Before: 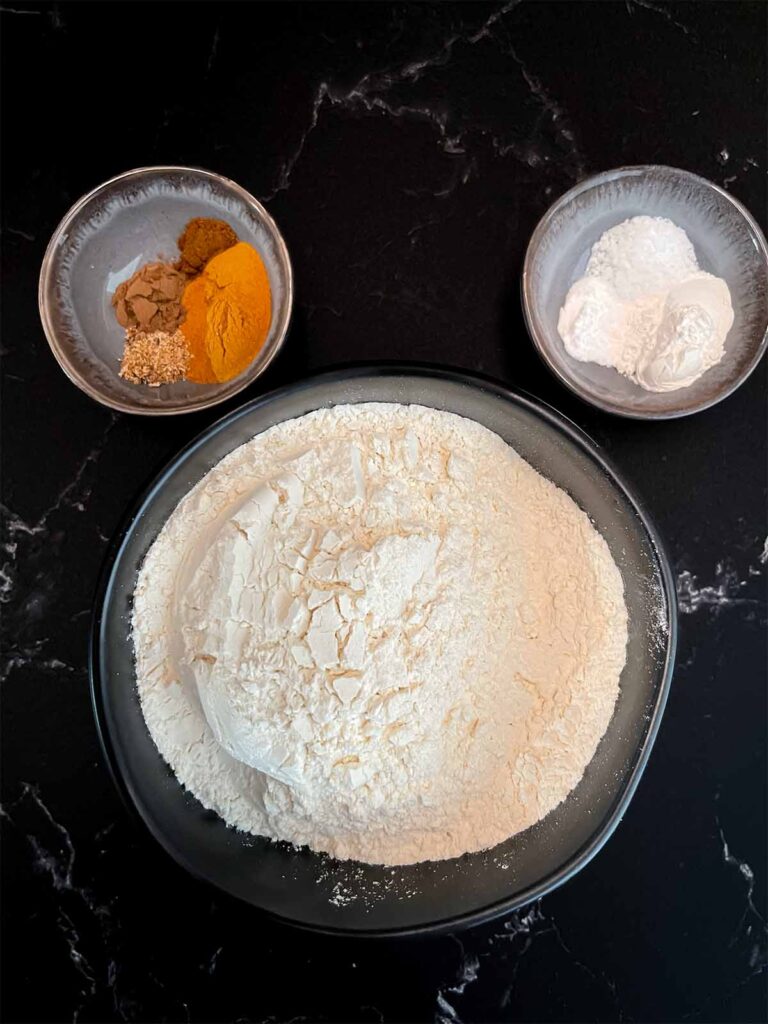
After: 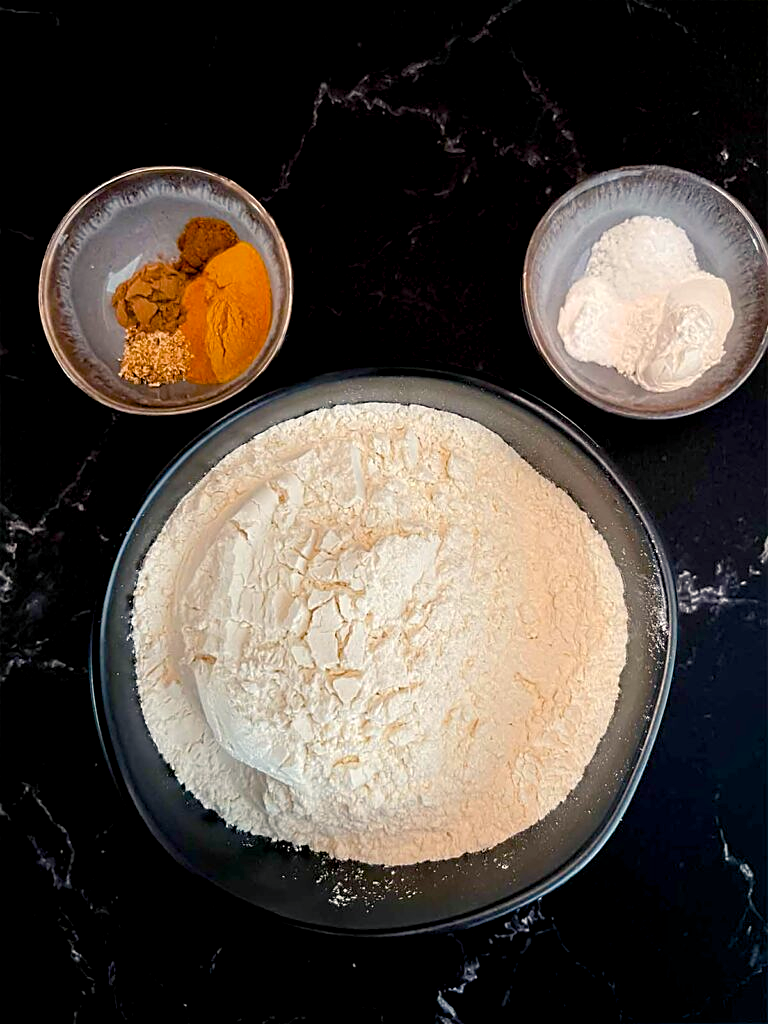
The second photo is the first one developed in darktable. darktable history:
sharpen: on, module defaults
color balance rgb: shadows lift › chroma 1%, shadows lift › hue 240.84°, highlights gain › chroma 2%, highlights gain › hue 73.2°, global offset › luminance -0.5%, perceptual saturation grading › global saturation 20%, perceptual saturation grading › highlights -25%, perceptual saturation grading › shadows 50%, global vibrance 15%
